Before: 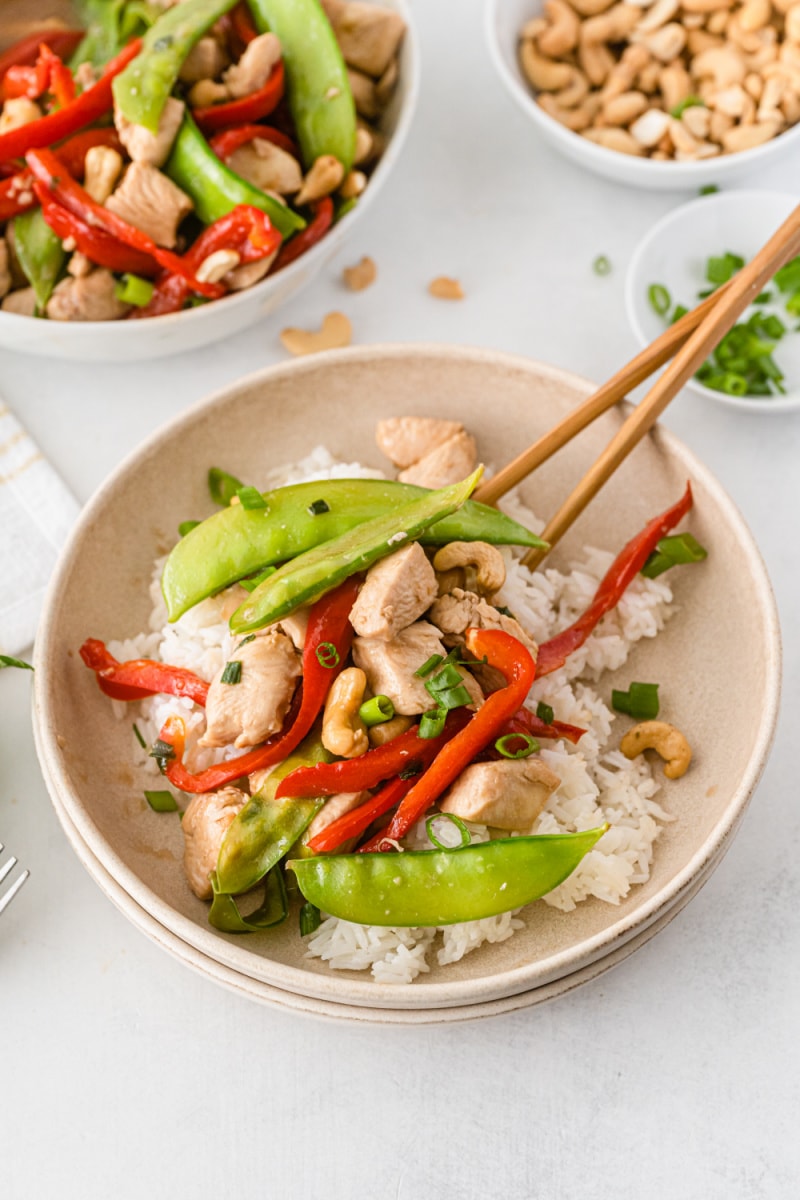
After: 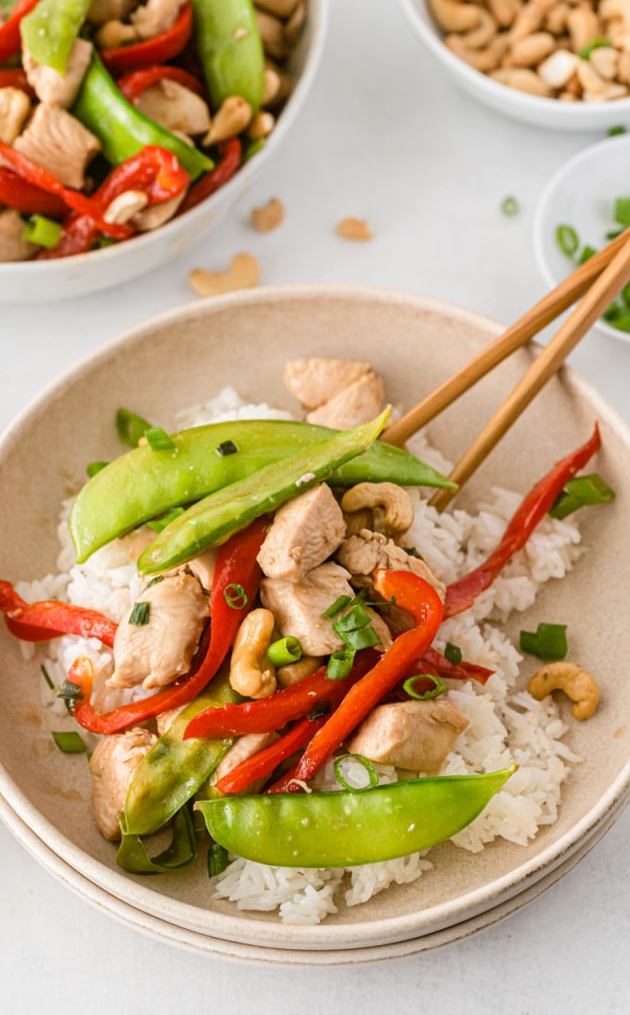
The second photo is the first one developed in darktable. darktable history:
crop: left 11.596%, top 4.995%, right 9.561%, bottom 10.355%
tone equalizer: edges refinement/feathering 500, mask exposure compensation -1.57 EV, preserve details no
